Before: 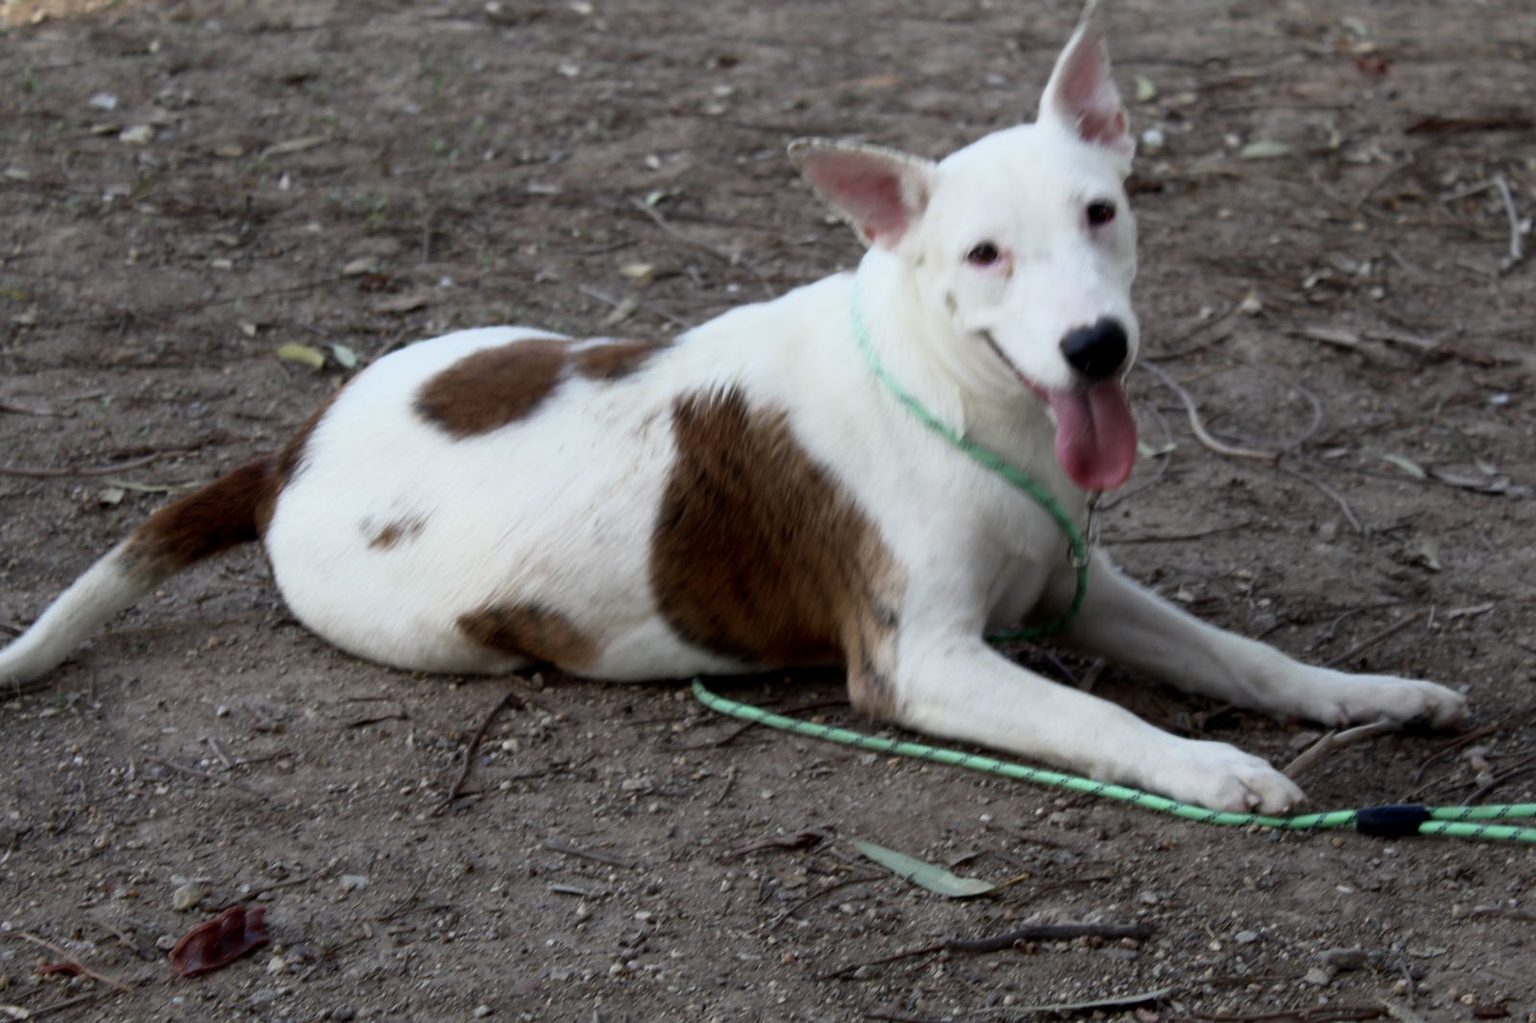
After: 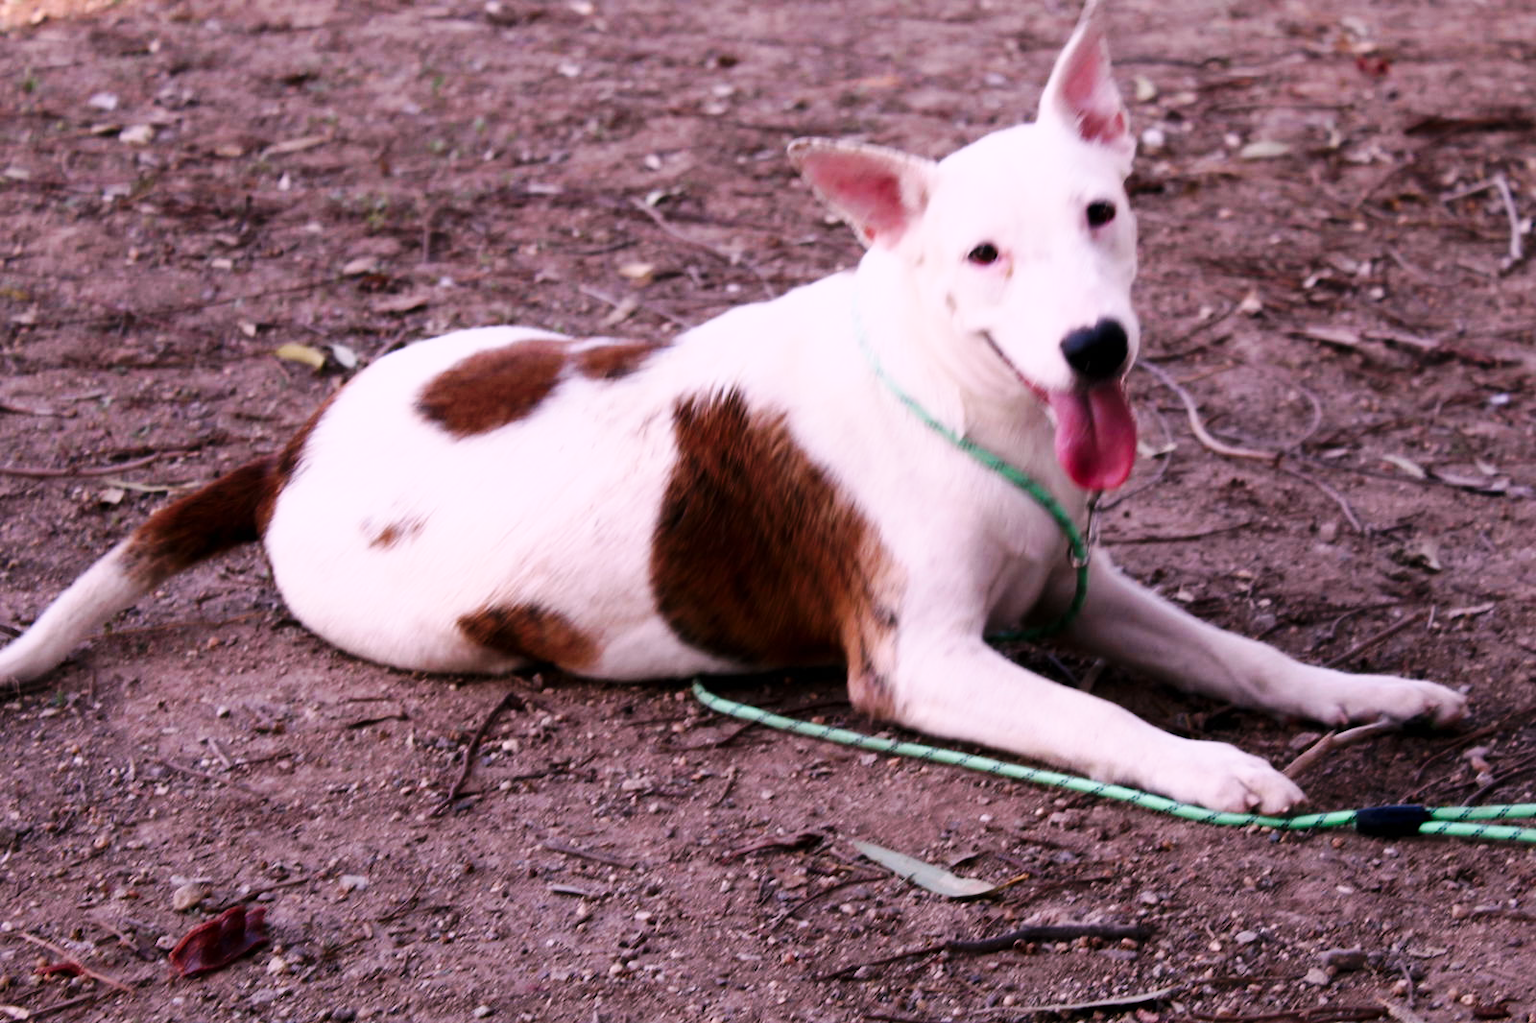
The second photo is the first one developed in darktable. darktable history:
base curve: curves: ch0 [(0, 0) (0.032, 0.025) (0.121, 0.166) (0.206, 0.329) (0.605, 0.79) (1, 1)], preserve colors none
white balance: red 1.188, blue 1.11
